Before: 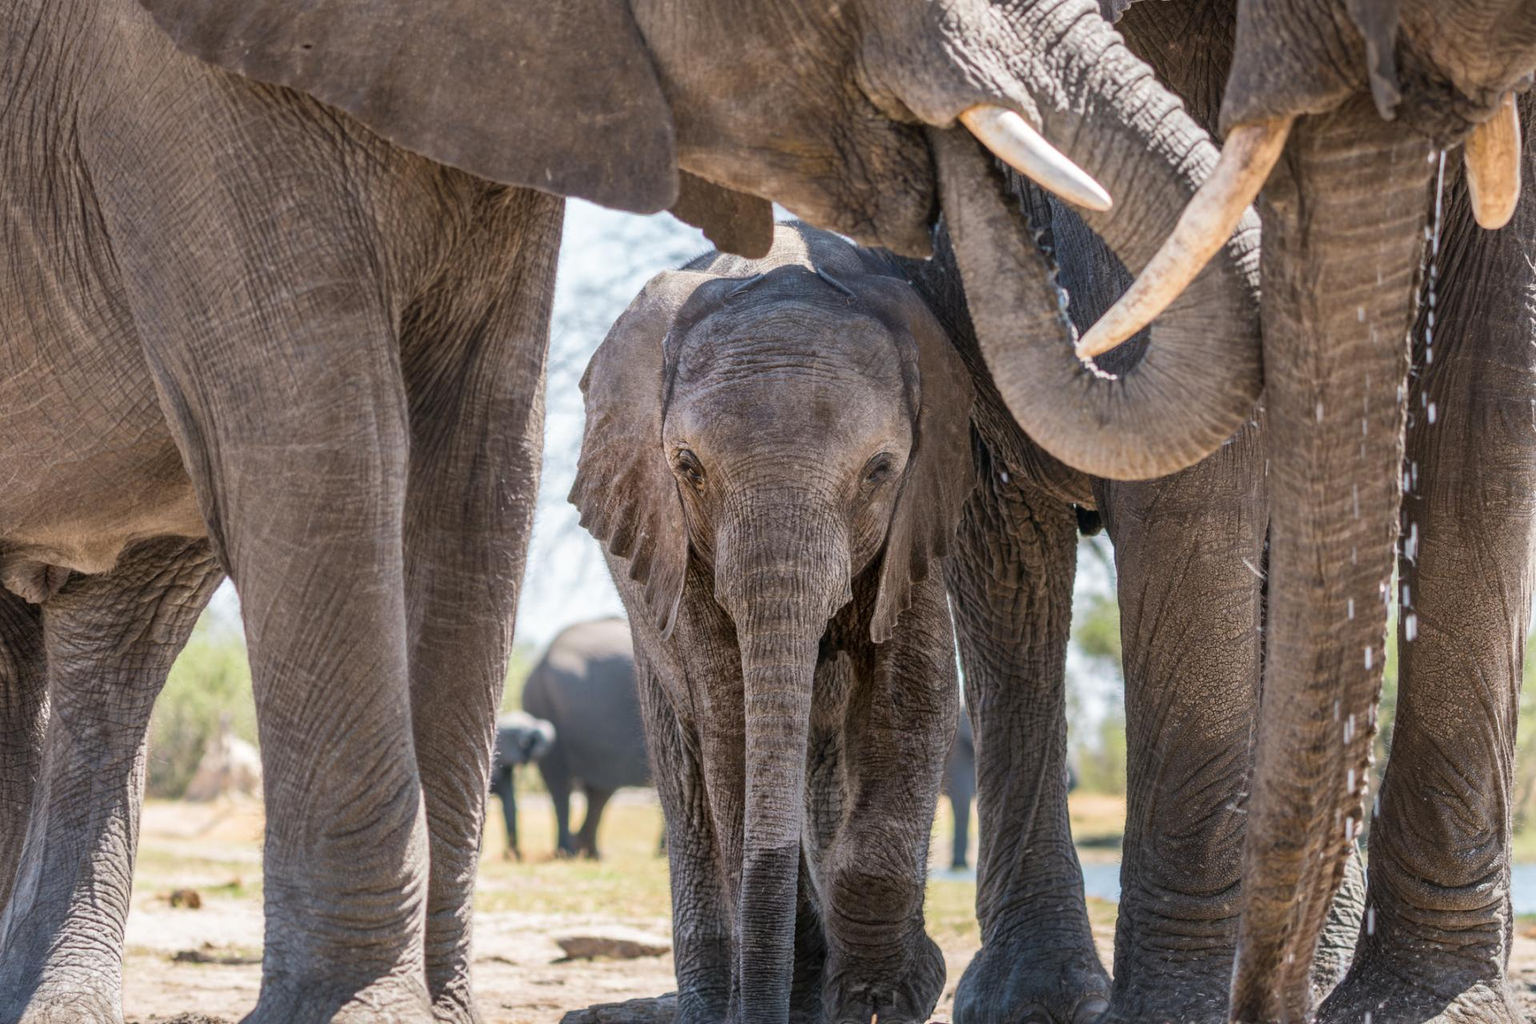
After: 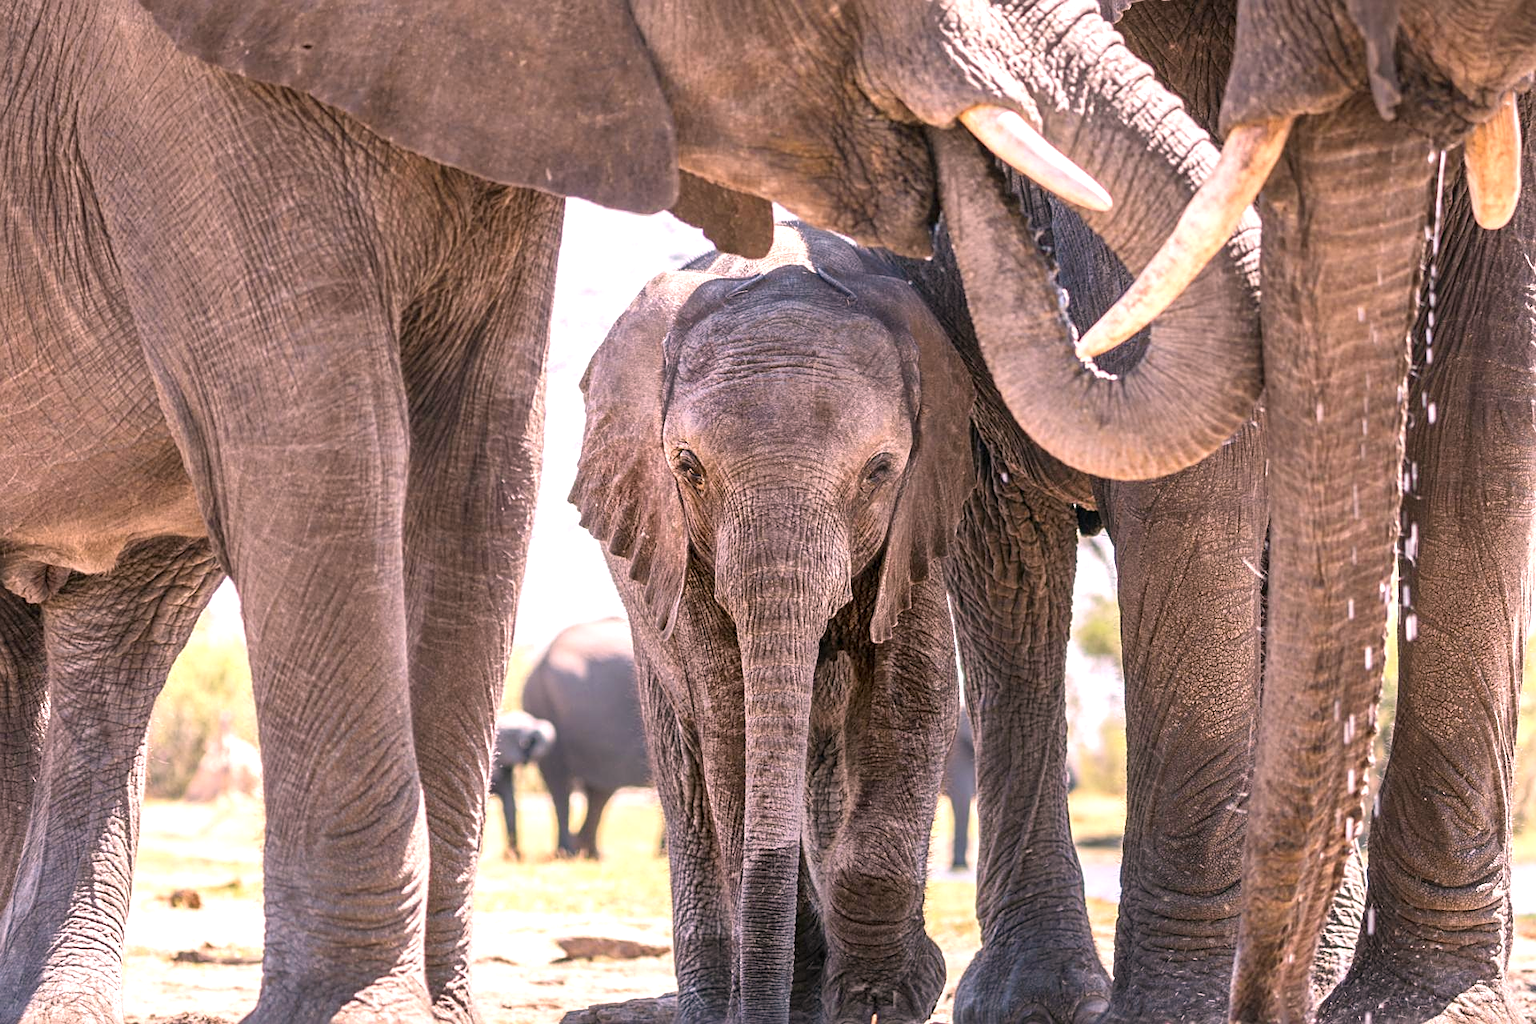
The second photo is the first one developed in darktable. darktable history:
sharpen: on, module defaults
exposure: exposure 0.742 EV, compensate highlight preservation false
color correction: highlights a* 14.63, highlights b* 4.85
